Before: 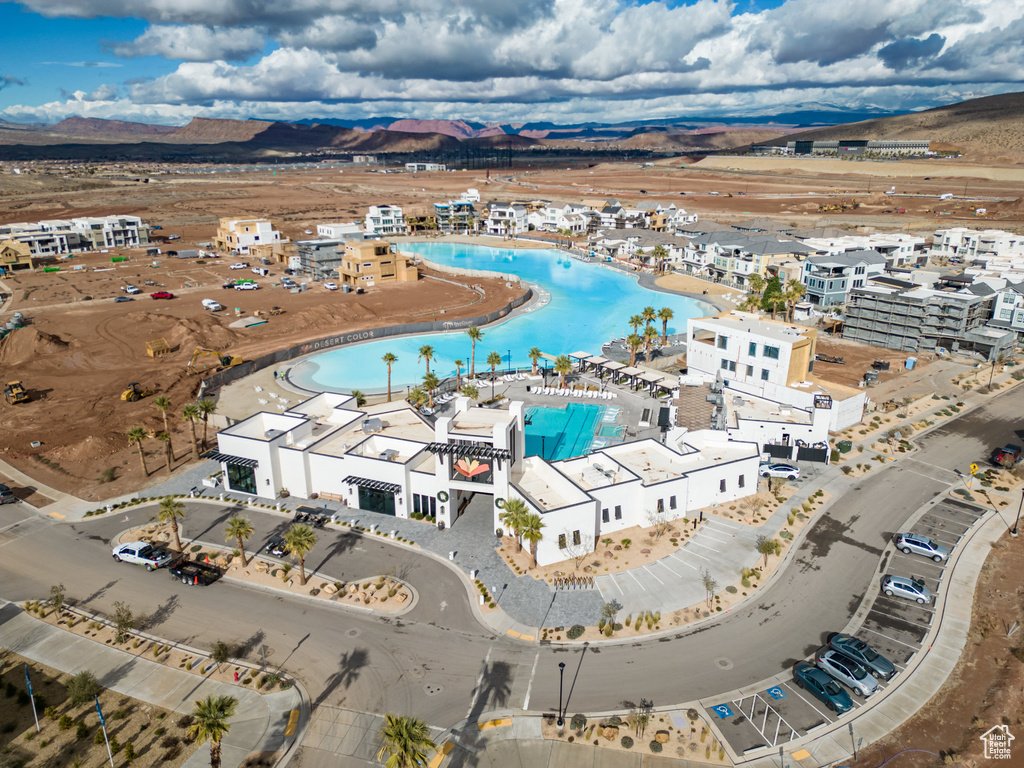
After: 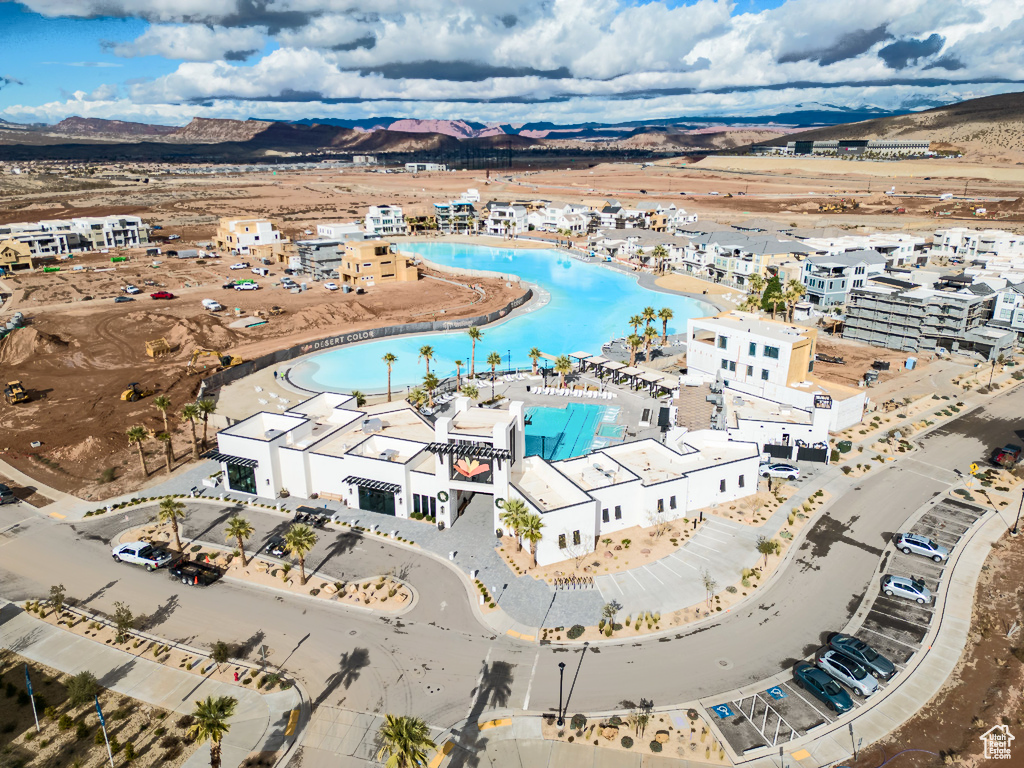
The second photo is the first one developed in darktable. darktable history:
tone equalizer: edges refinement/feathering 500, mask exposure compensation -1.57 EV, preserve details no
tone curve: curves: ch0 [(0, 0) (0.003, 0.003) (0.011, 0.011) (0.025, 0.024) (0.044, 0.043) (0.069, 0.067) (0.1, 0.096) (0.136, 0.131) (0.177, 0.171) (0.224, 0.216) (0.277, 0.267) (0.335, 0.323) (0.399, 0.384) (0.468, 0.451) (0.543, 0.678) (0.623, 0.734) (0.709, 0.795) (0.801, 0.859) (0.898, 0.928) (1, 1)], color space Lab, independent channels, preserve colors none
